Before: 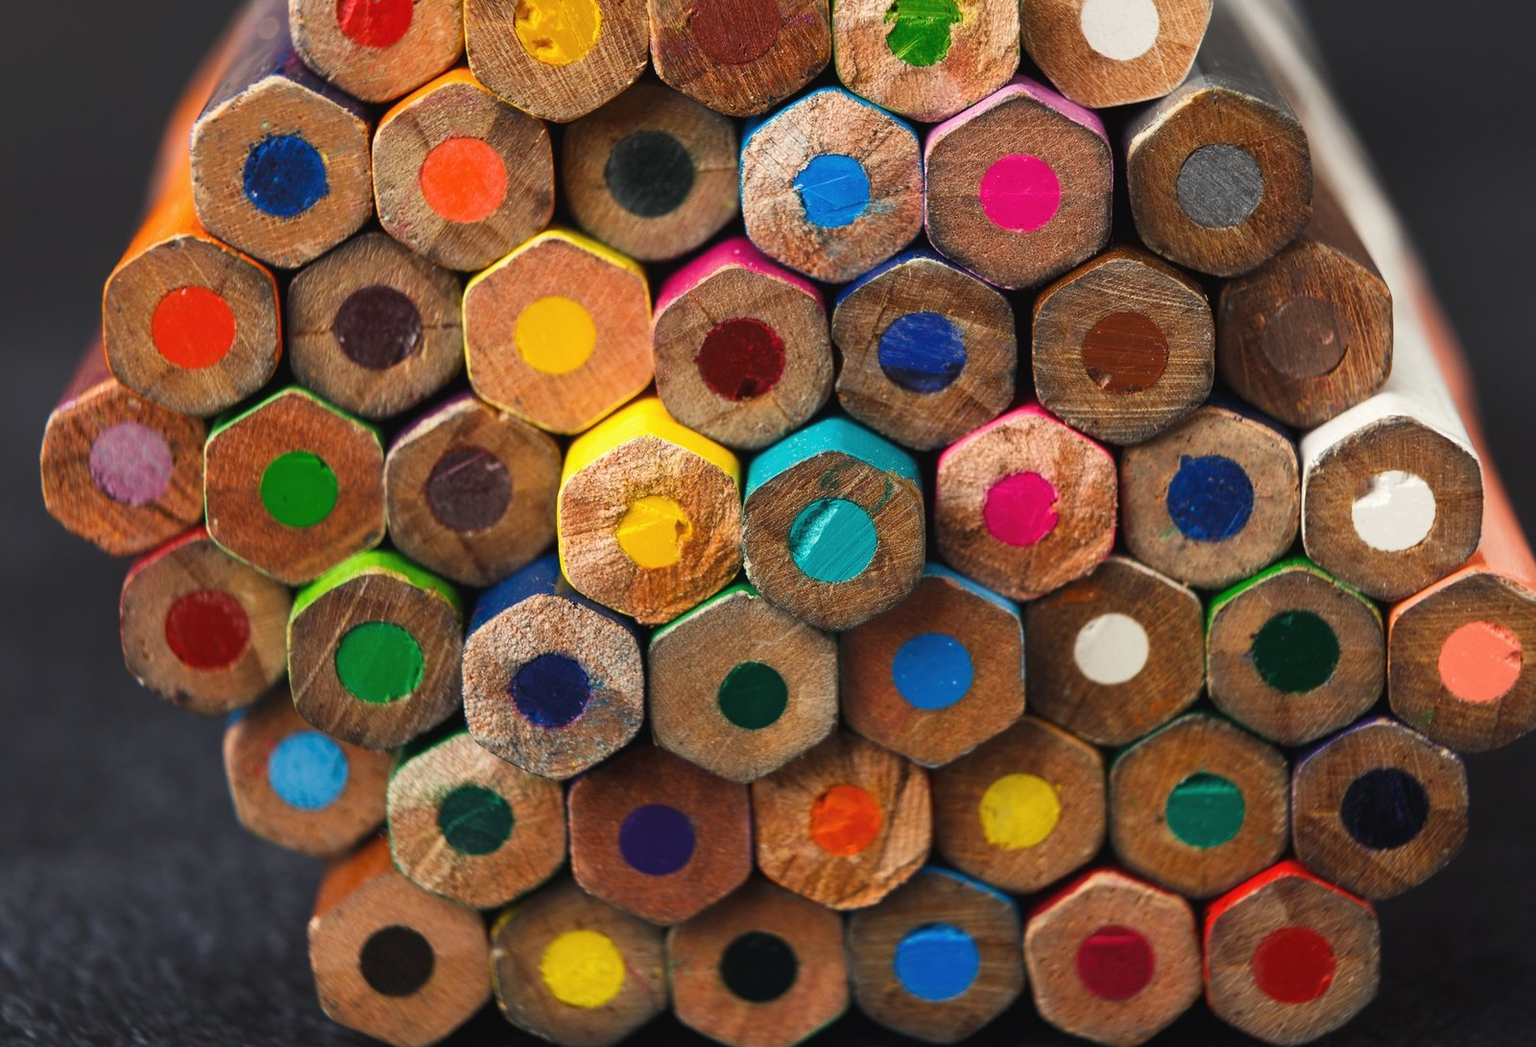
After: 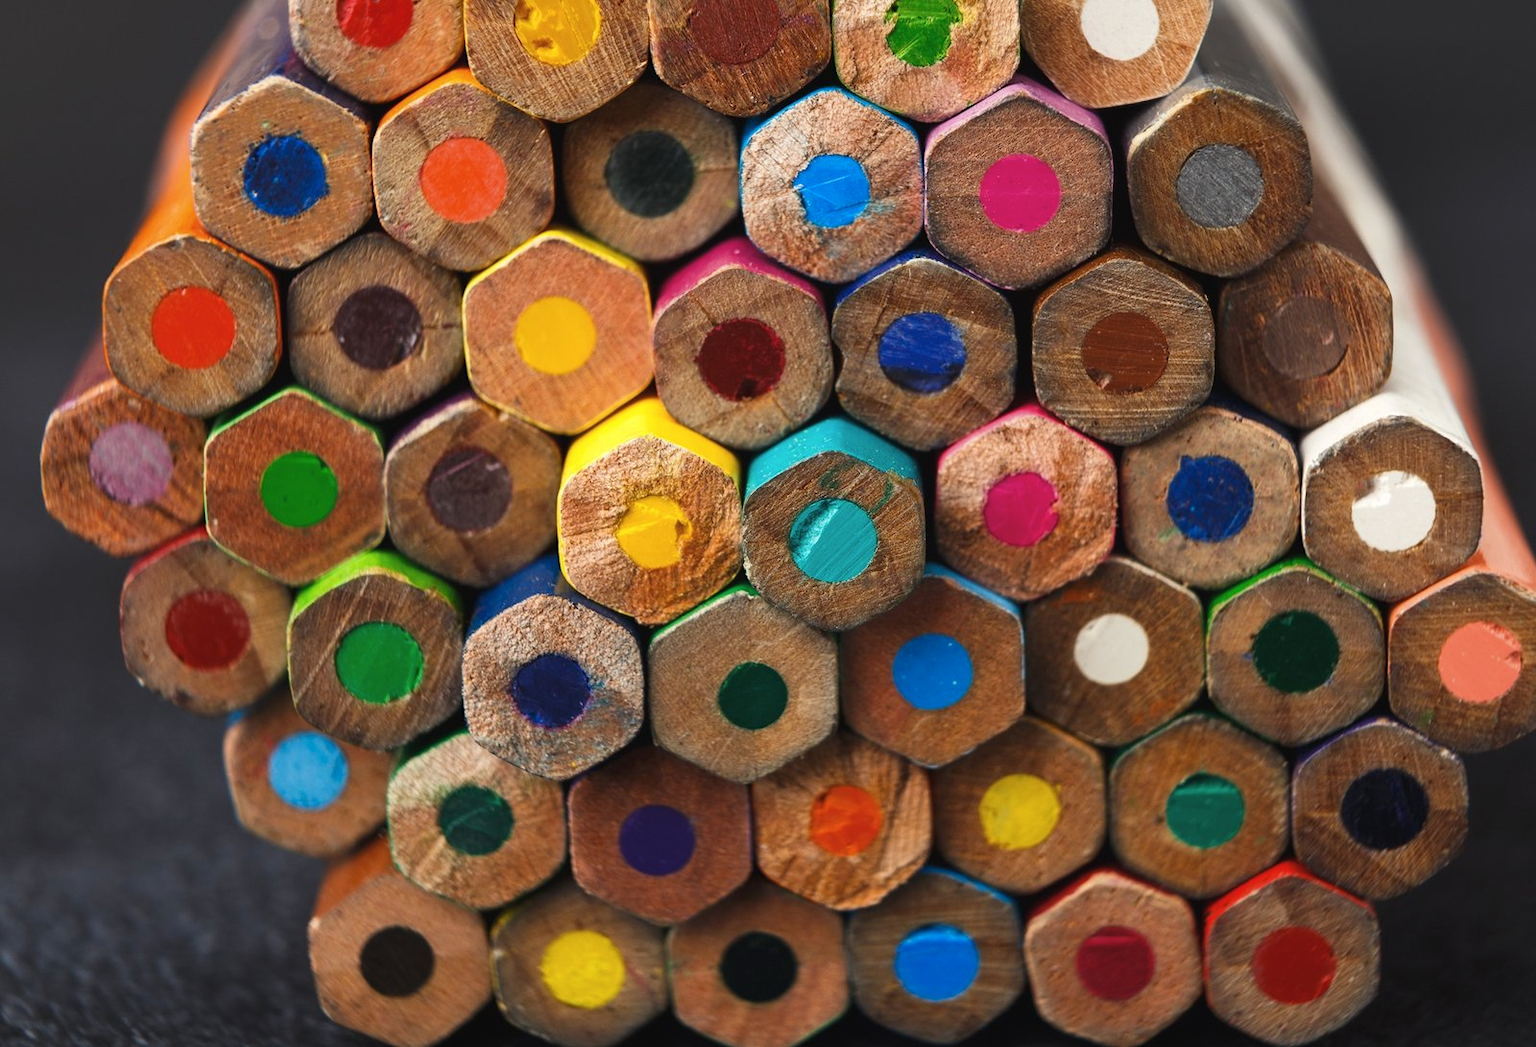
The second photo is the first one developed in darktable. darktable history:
shadows and highlights: shadows 11.34, white point adjustment 1.2, soften with gaussian
color zones: curves: ch0 [(0.068, 0.464) (0.25, 0.5) (0.48, 0.508) (0.75, 0.536) (0.886, 0.476) (0.967, 0.456)]; ch1 [(0.066, 0.456) (0.25, 0.5) (0.616, 0.508) (0.746, 0.56) (0.934, 0.444)]
